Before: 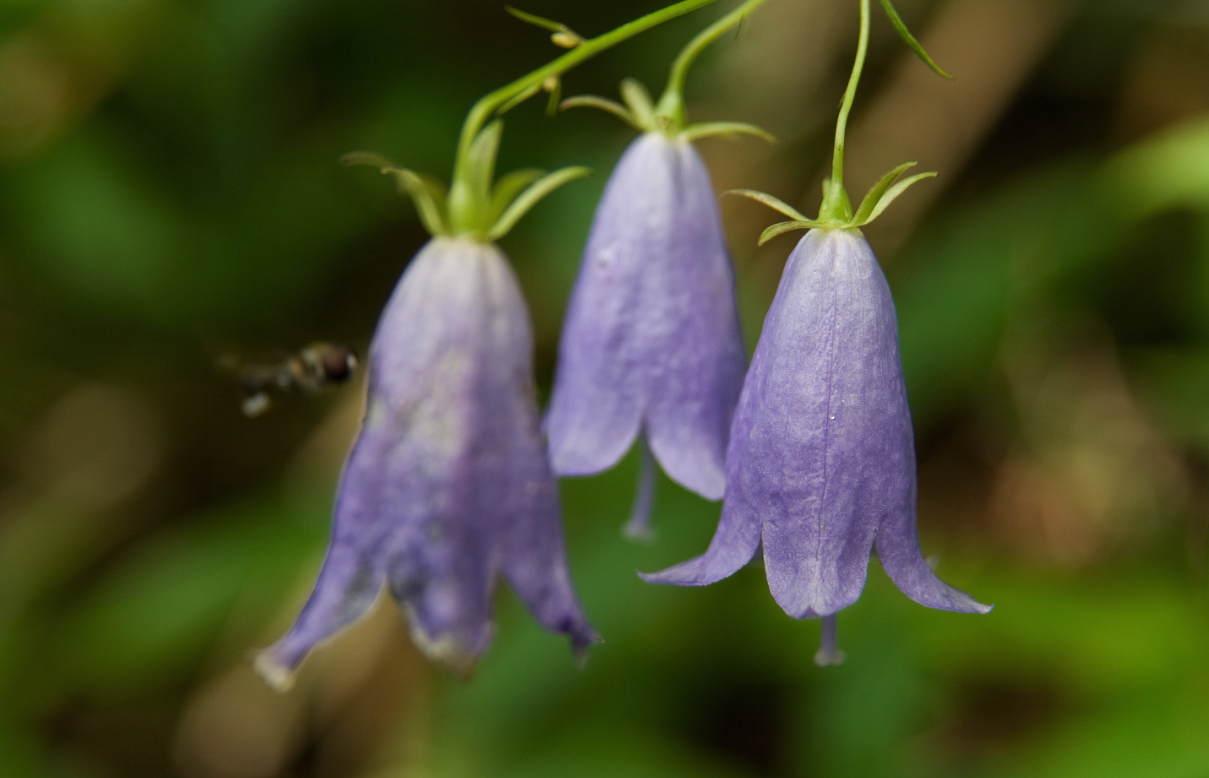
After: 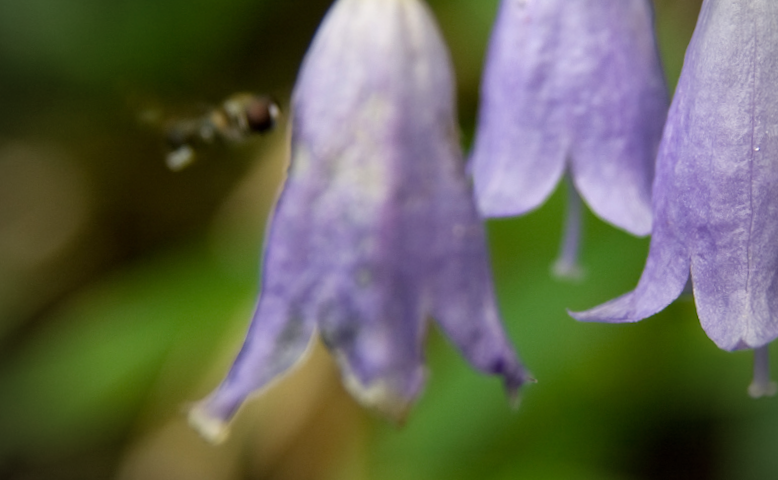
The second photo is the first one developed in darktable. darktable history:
vignetting: width/height ratio 1.094
crop and rotate: angle -0.82°, left 3.85%, top 31.828%, right 27.992%
rotate and perspective: rotation -3°, crop left 0.031, crop right 0.968, crop top 0.07, crop bottom 0.93
exposure: exposure 0.3 EV, compensate highlight preservation false
